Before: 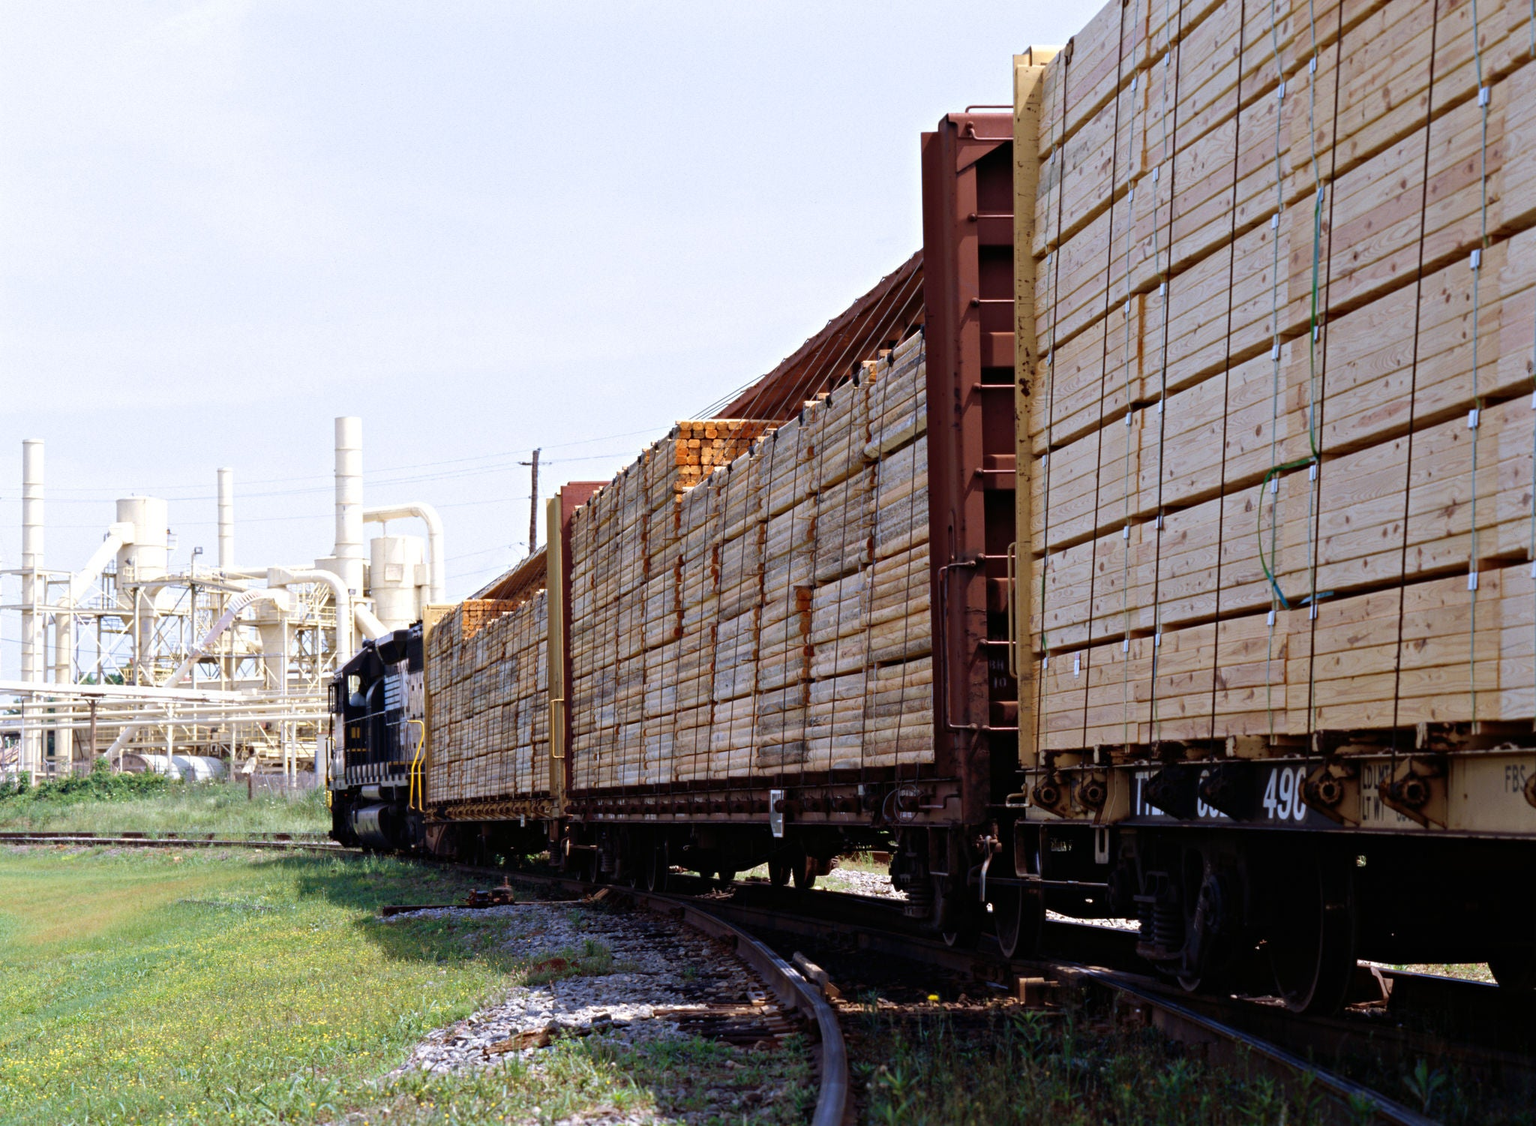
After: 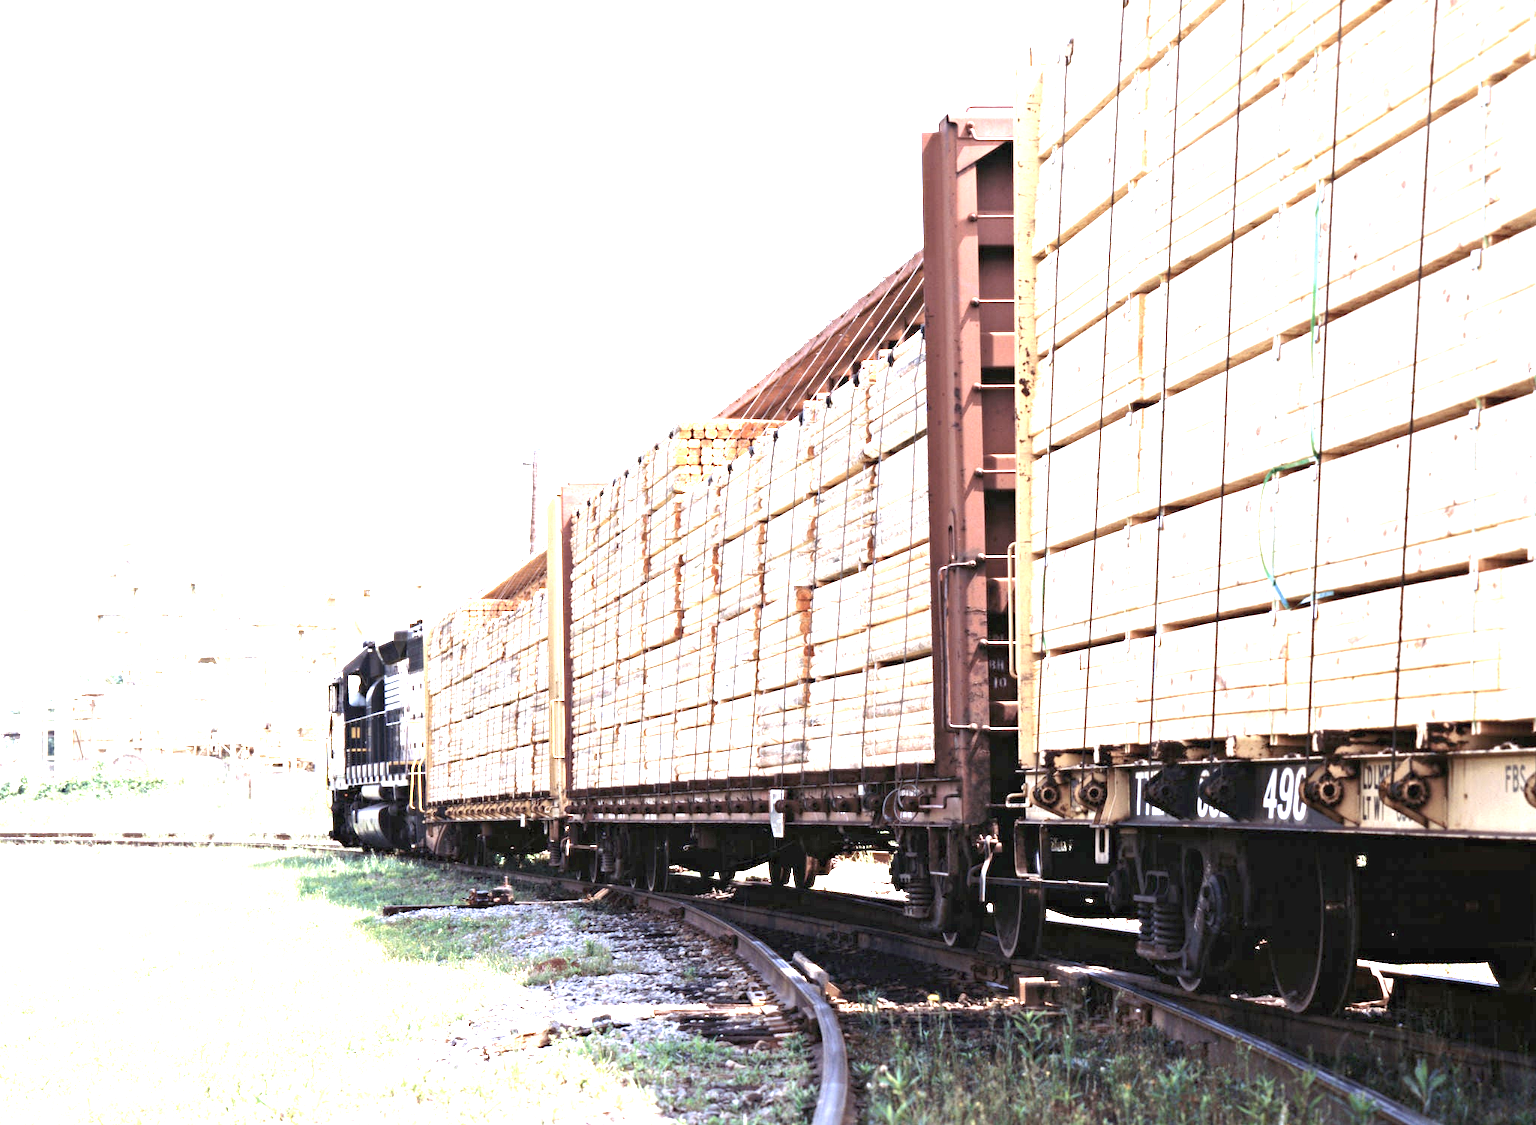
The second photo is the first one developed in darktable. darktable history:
exposure: exposure 2.969 EV, compensate highlight preservation false
color correction: highlights b* -0.011, saturation 0.583
contrast brightness saturation: contrast 0.051, brightness 0.069, saturation 0.013
